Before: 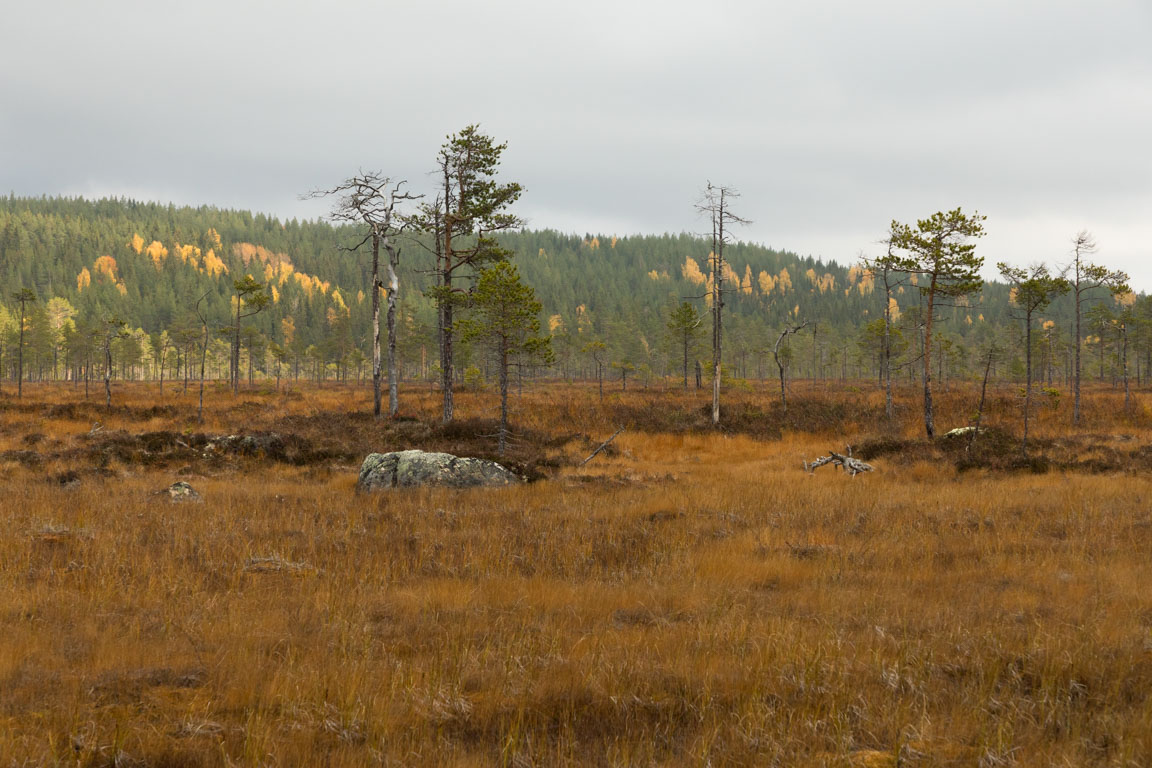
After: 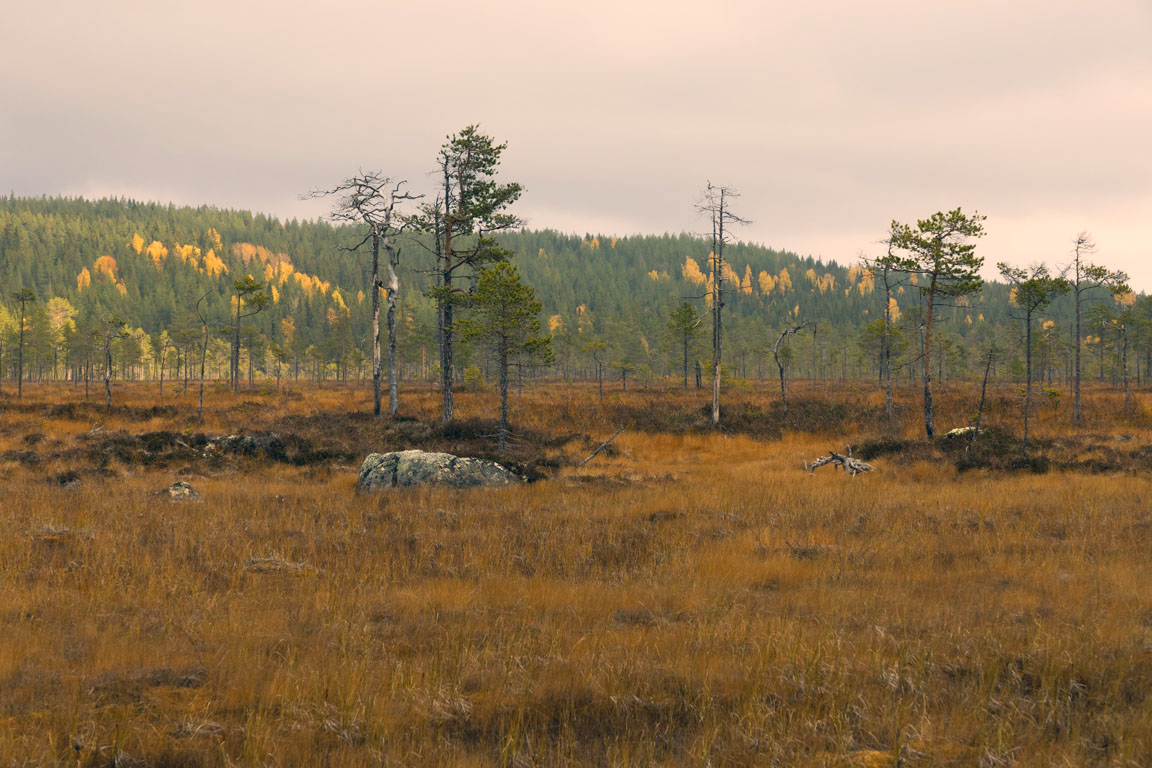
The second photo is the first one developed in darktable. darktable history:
color correction: highlights a* 10.37, highlights b* 14.57, shadows a* -10.01, shadows b* -14.84
